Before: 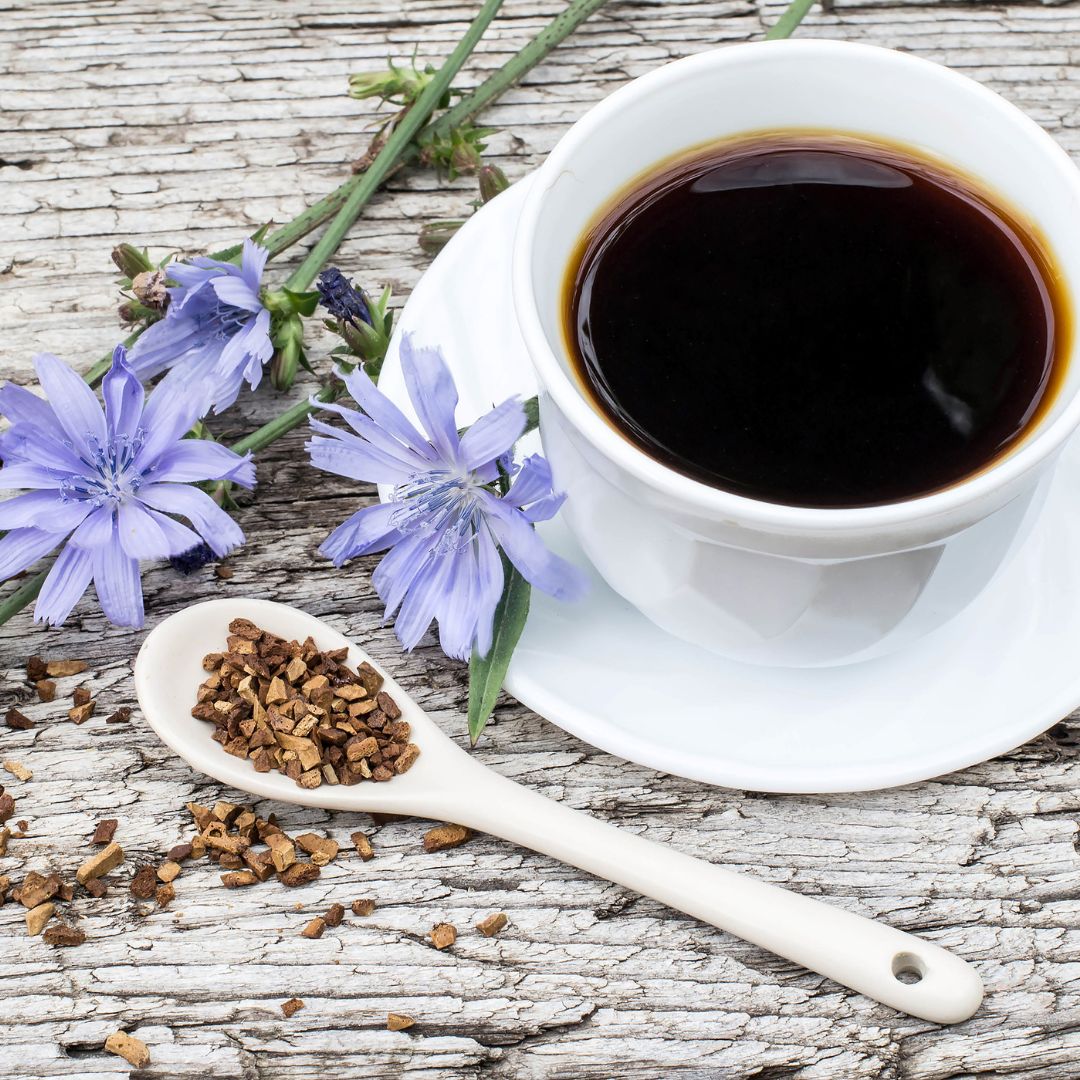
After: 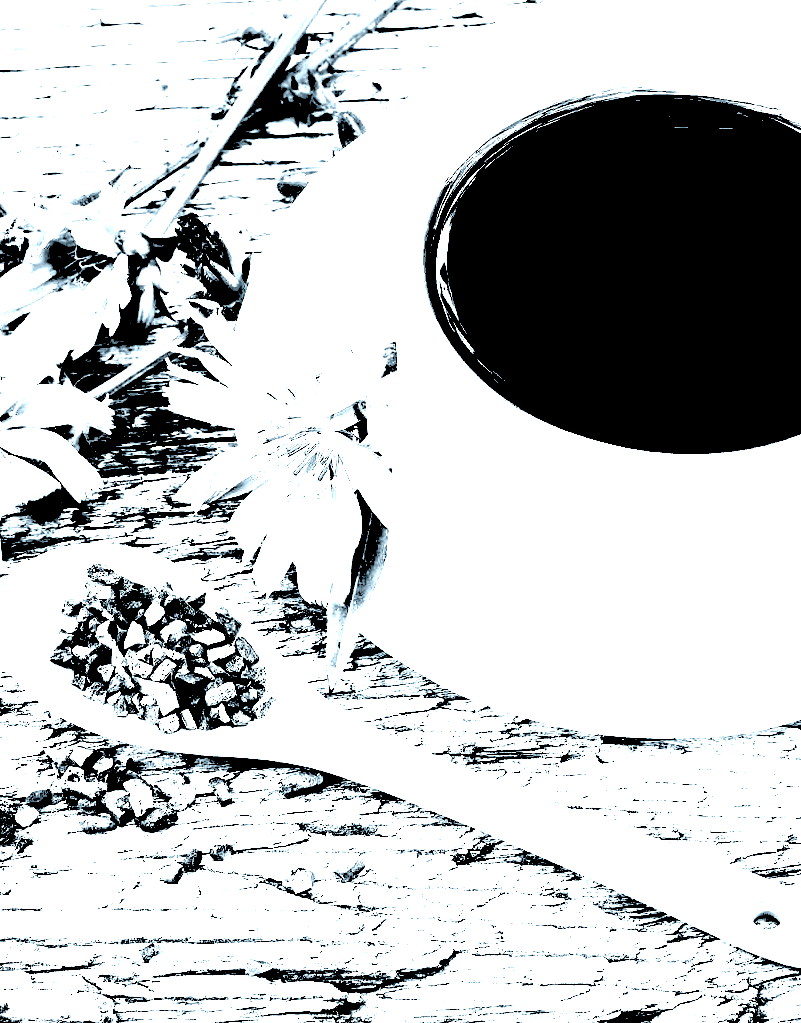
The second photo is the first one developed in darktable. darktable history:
shadows and highlights: shadows 12, white point adjustment 1.2, highlights -0.36, soften with gaussian
colorize: hue 194.4°, saturation 29%, source mix 61.75%, lightness 3.98%, version 1
exposure: black level correction 0.1, exposure 3 EV, compensate highlight preservation false
crop and rotate: left 13.15%, top 5.251%, right 12.609%
